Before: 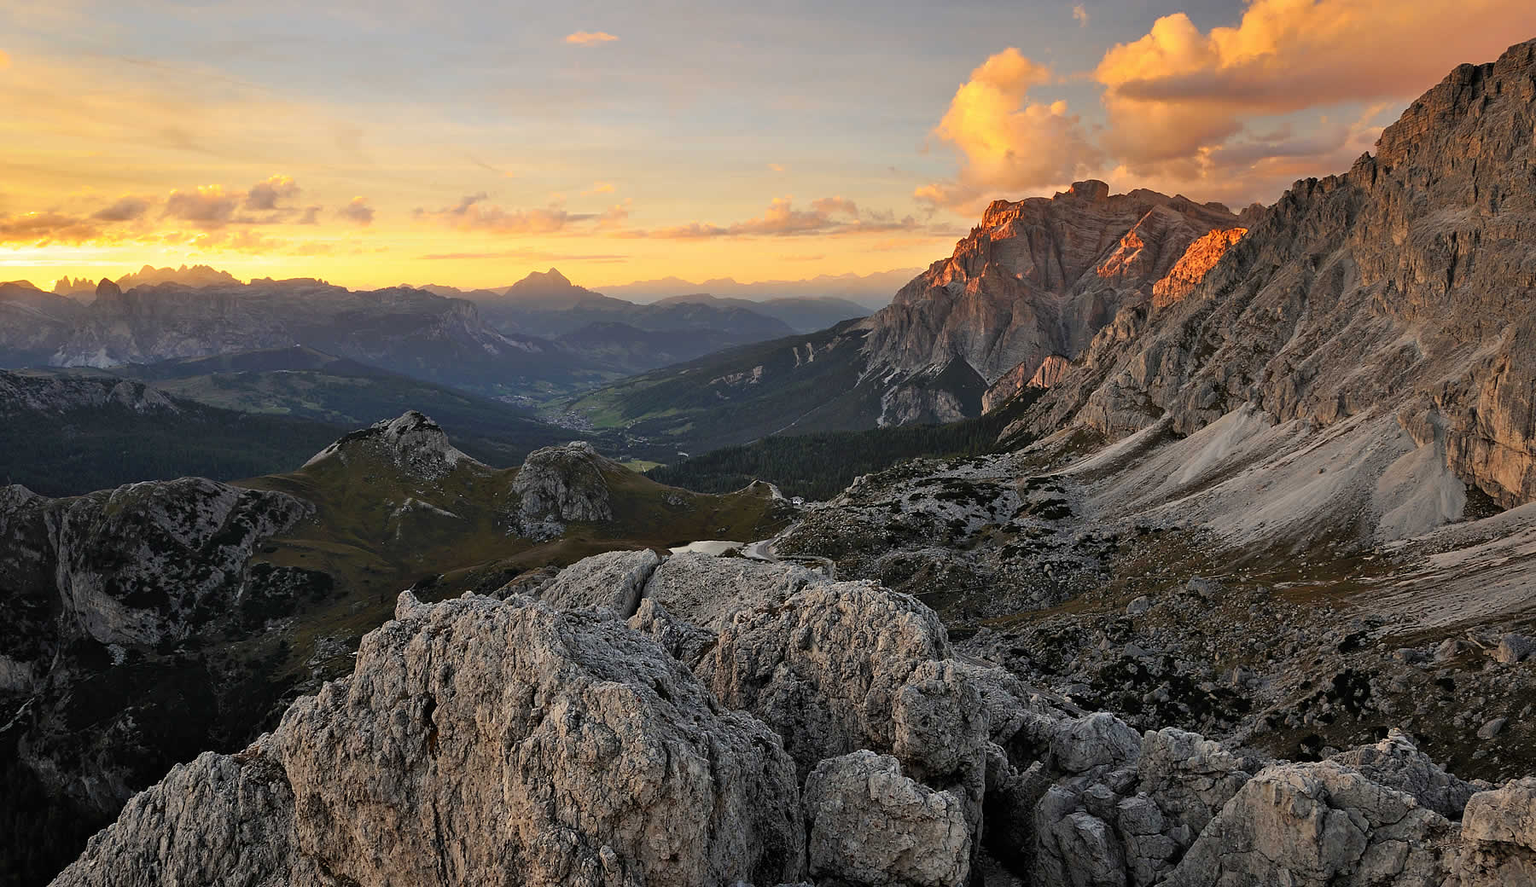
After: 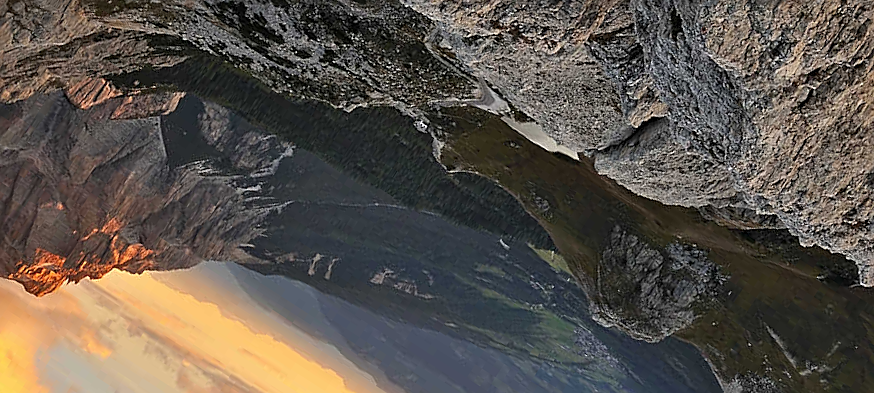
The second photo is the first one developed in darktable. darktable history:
crop and rotate: angle 147.19°, left 9.169%, top 15.648%, right 4.451%, bottom 17.057%
sharpen: on, module defaults
